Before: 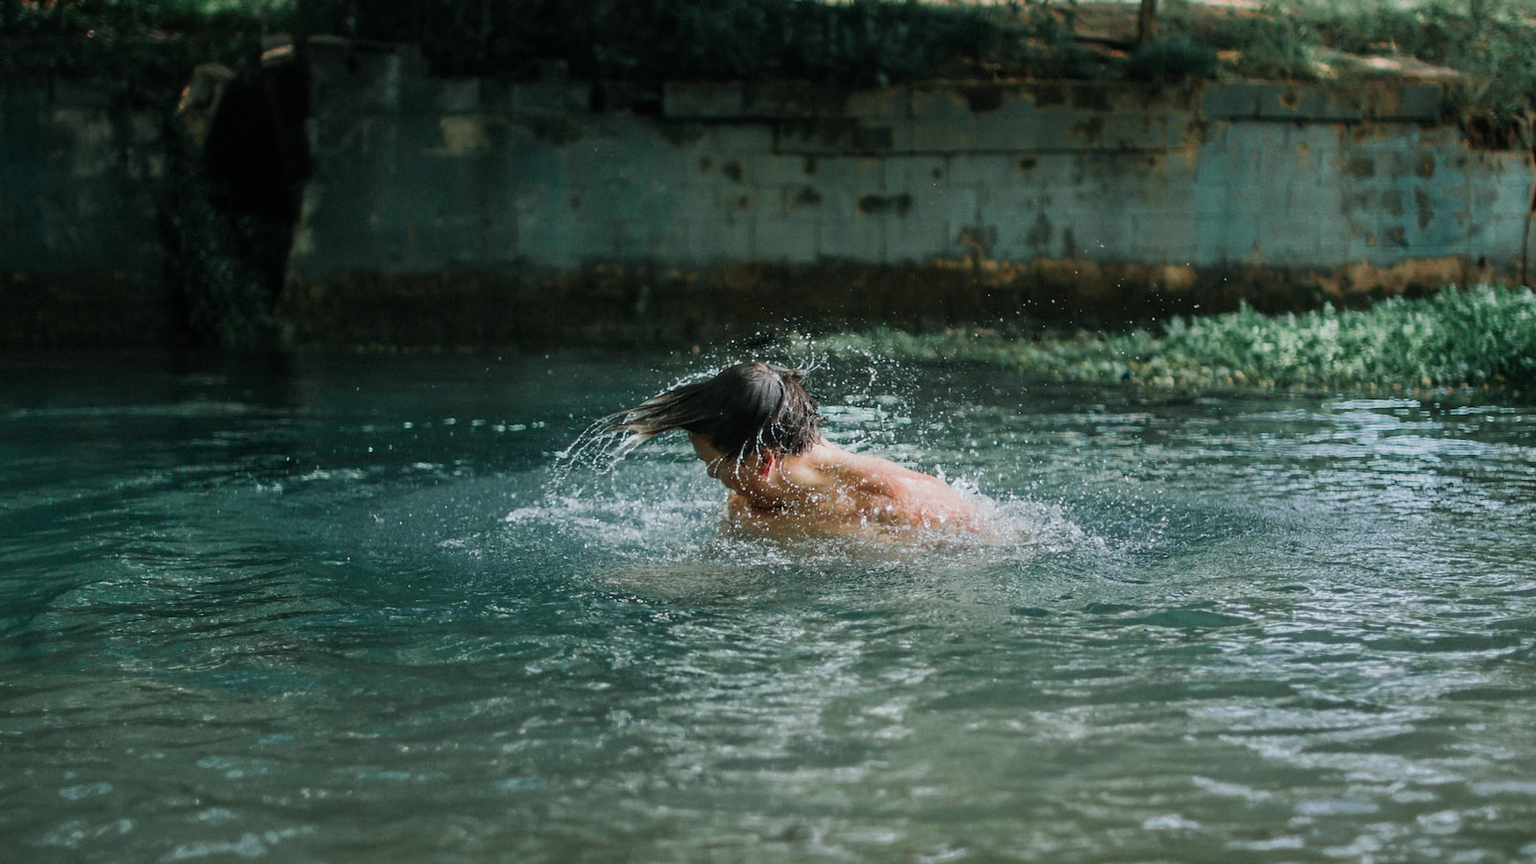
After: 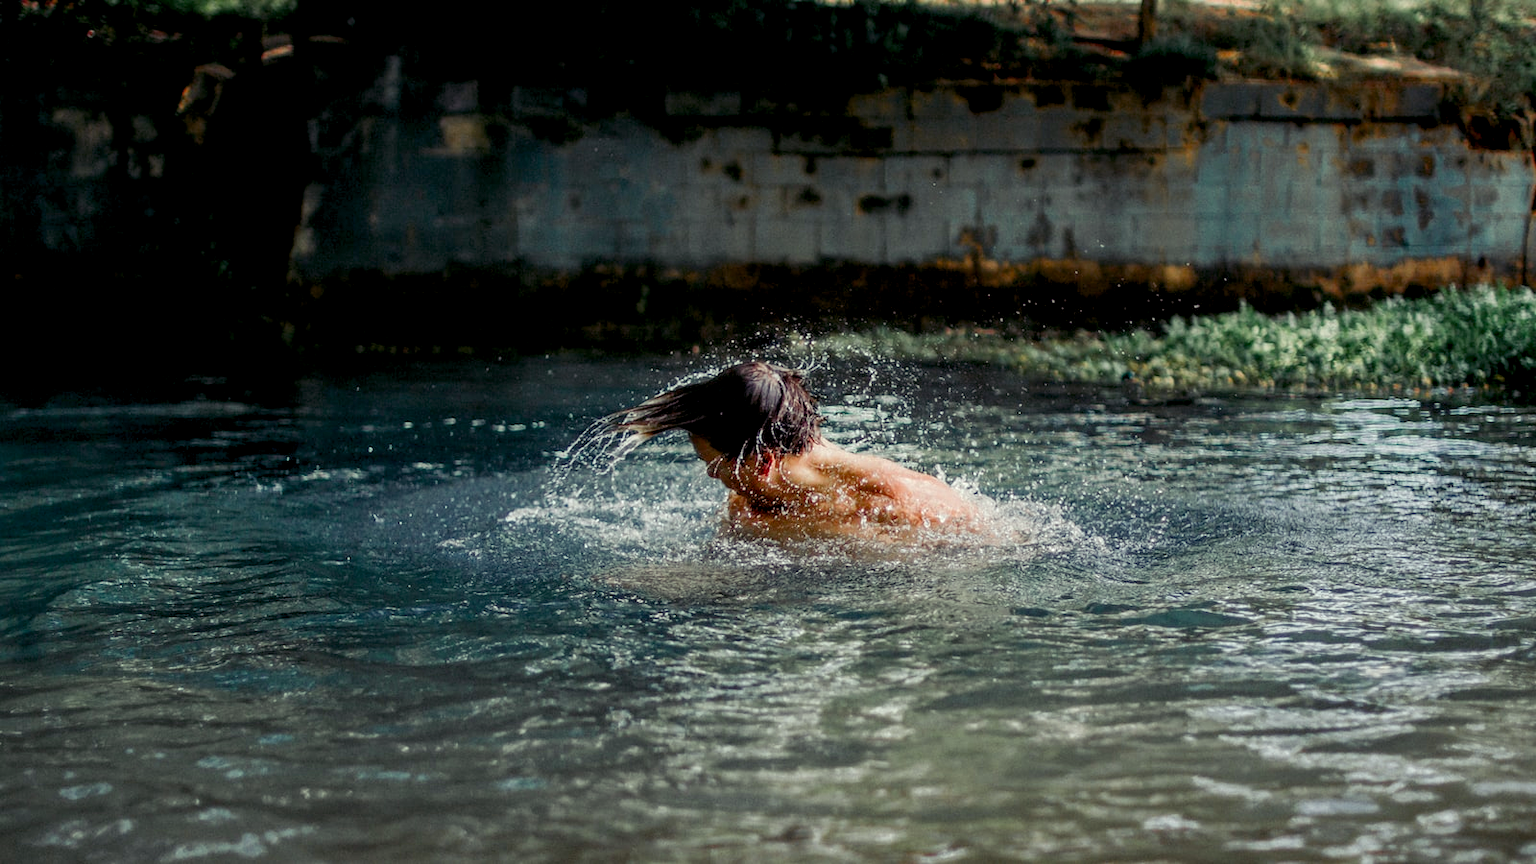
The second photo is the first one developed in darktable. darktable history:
color balance rgb: shadows lift › luminance -21.66%, shadows lift › chroma 8.98%, shadows lift › hue 283.37°, power › chroma 1.05%, power › hue 25.59°, highlights gain › luminance 6.08%, highlights gain › chroma 2.55%, highlights gain › hue 90°, global offset › luminance -0.87%, perceptual saturation grading › global saturation 25%, perceptual saturation grading › highlights -28.39%, perceptual saturation grading › shadows 33.98%
local contrast: on, module defaults
